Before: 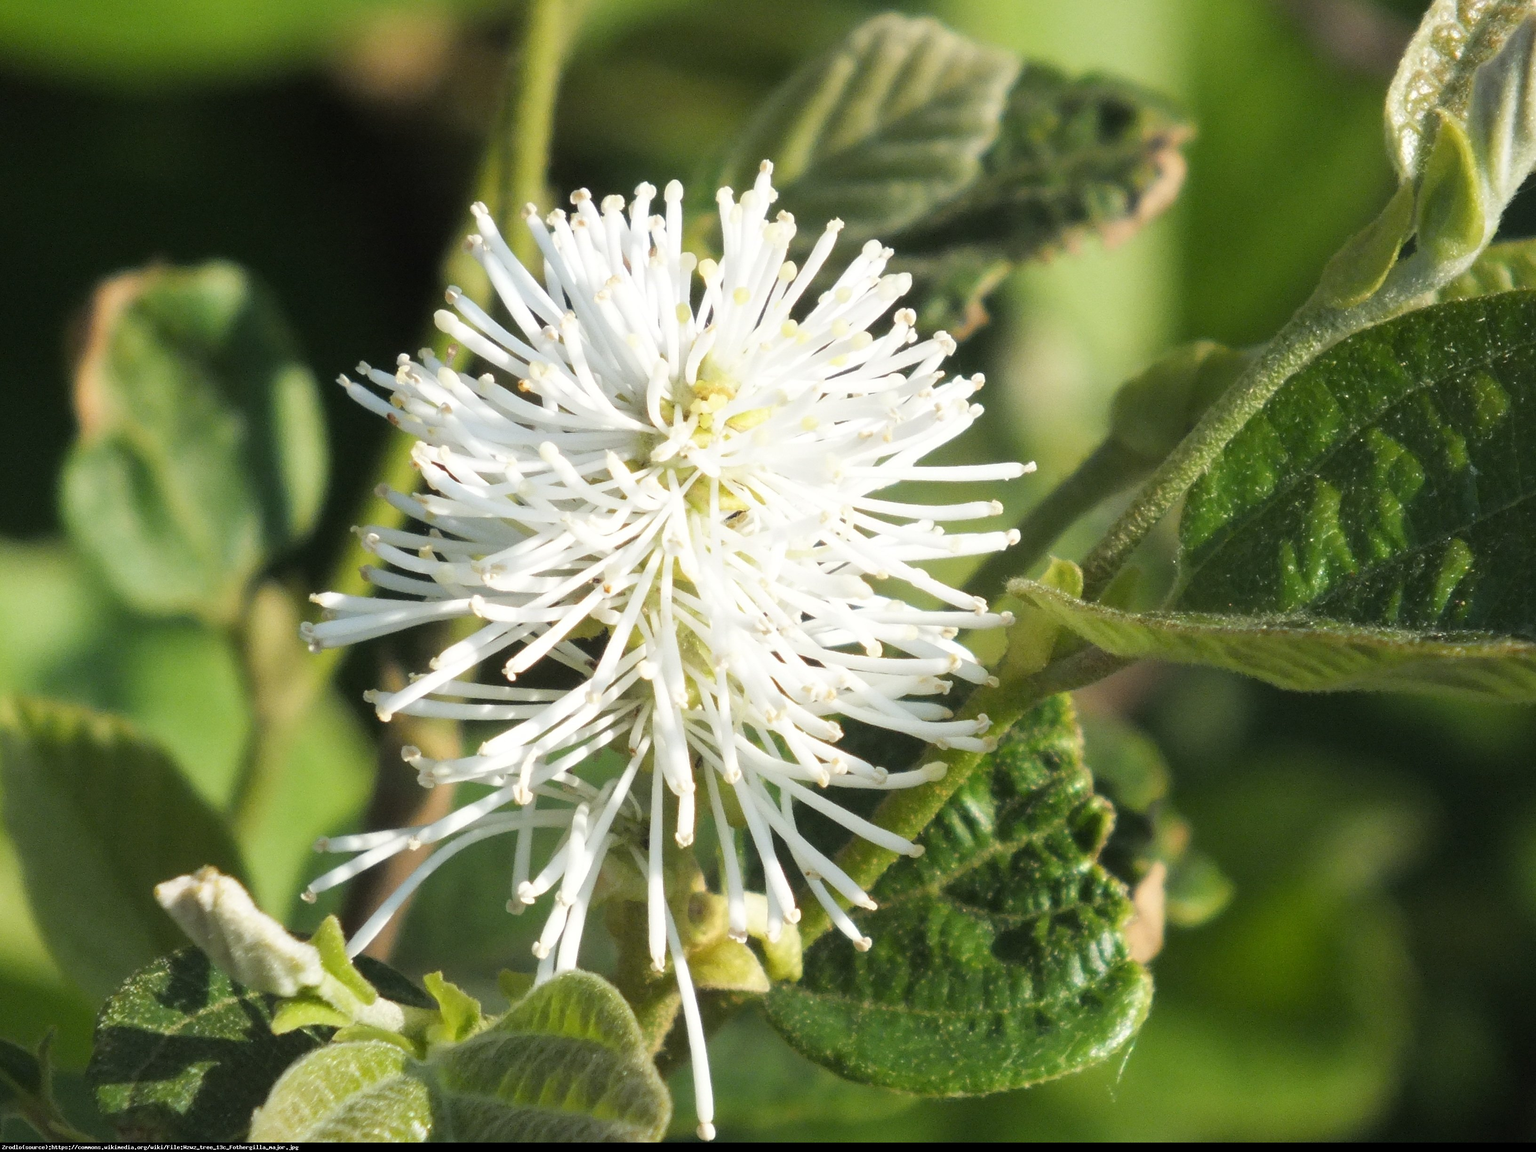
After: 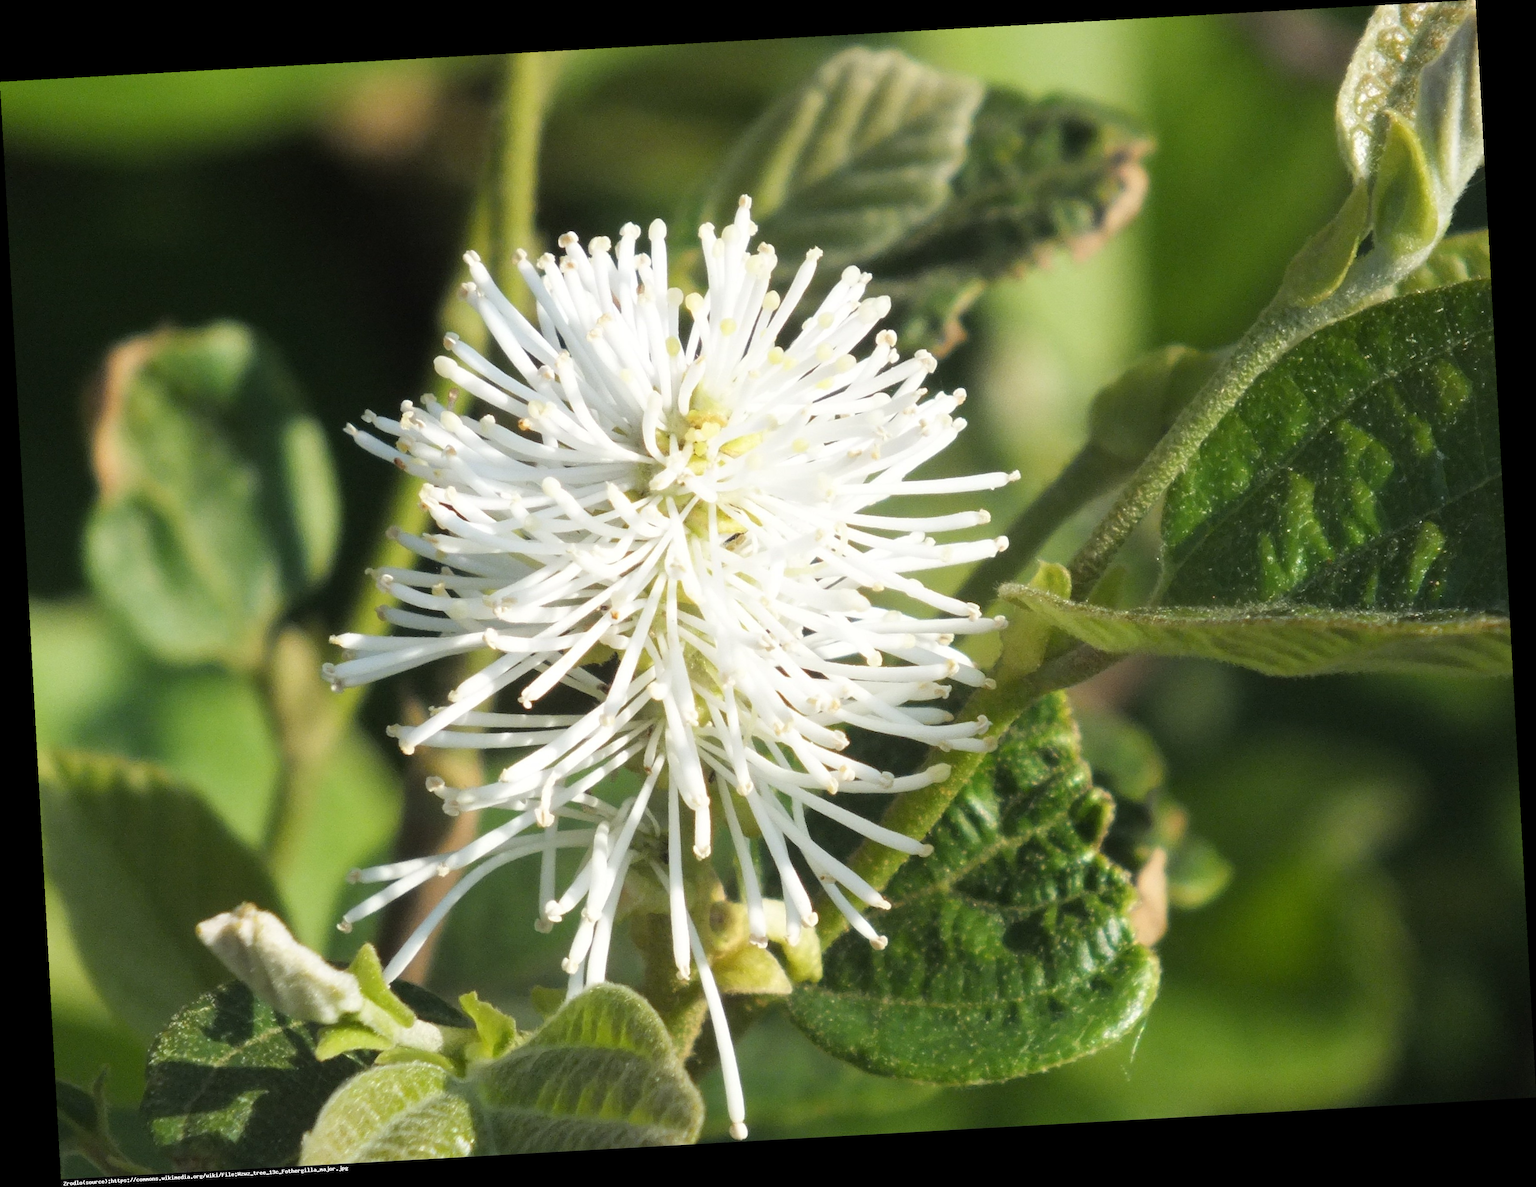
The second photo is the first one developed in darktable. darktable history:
exposure: compensate highlight preservation false
rotate and perspective: rotation -3.18°, automatic cropping off
